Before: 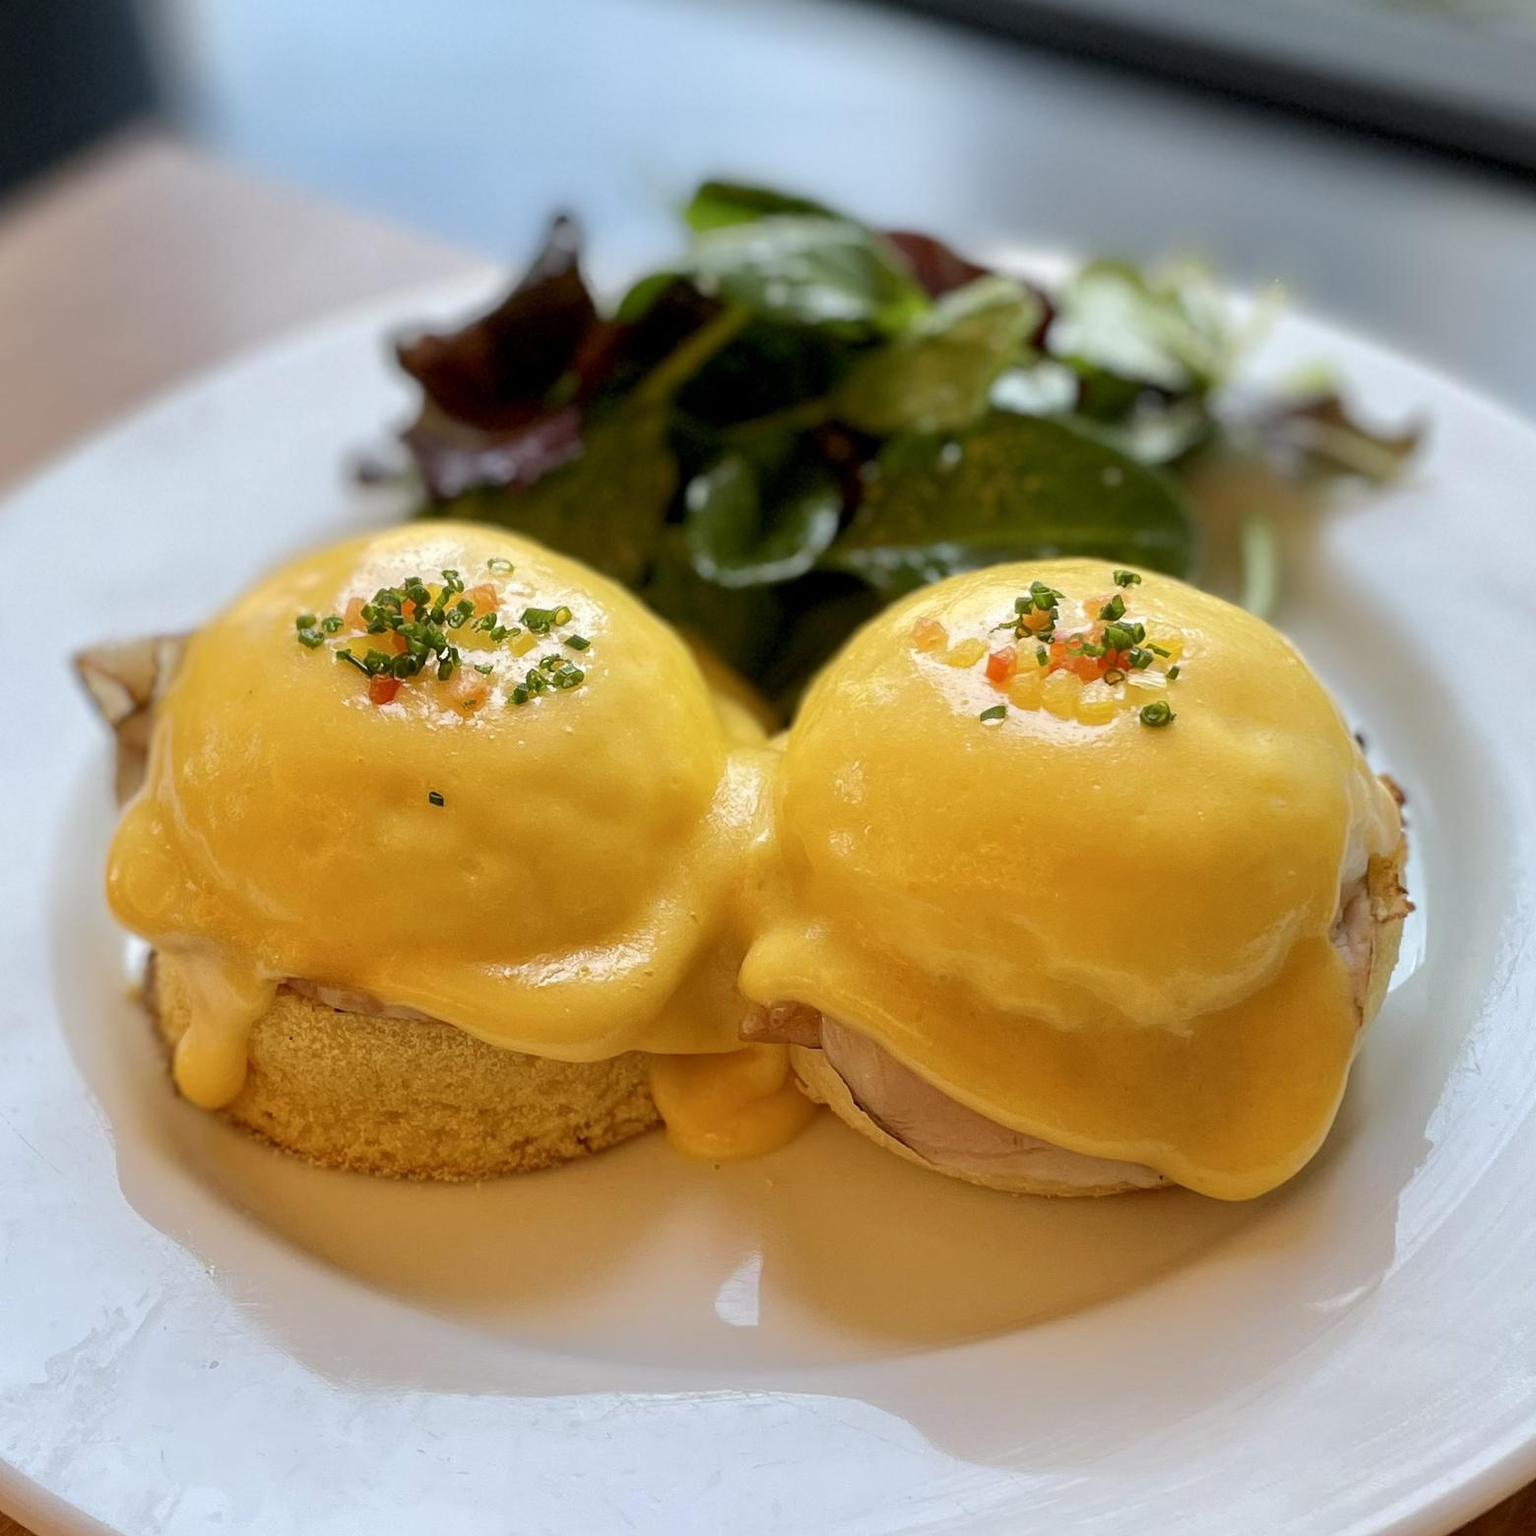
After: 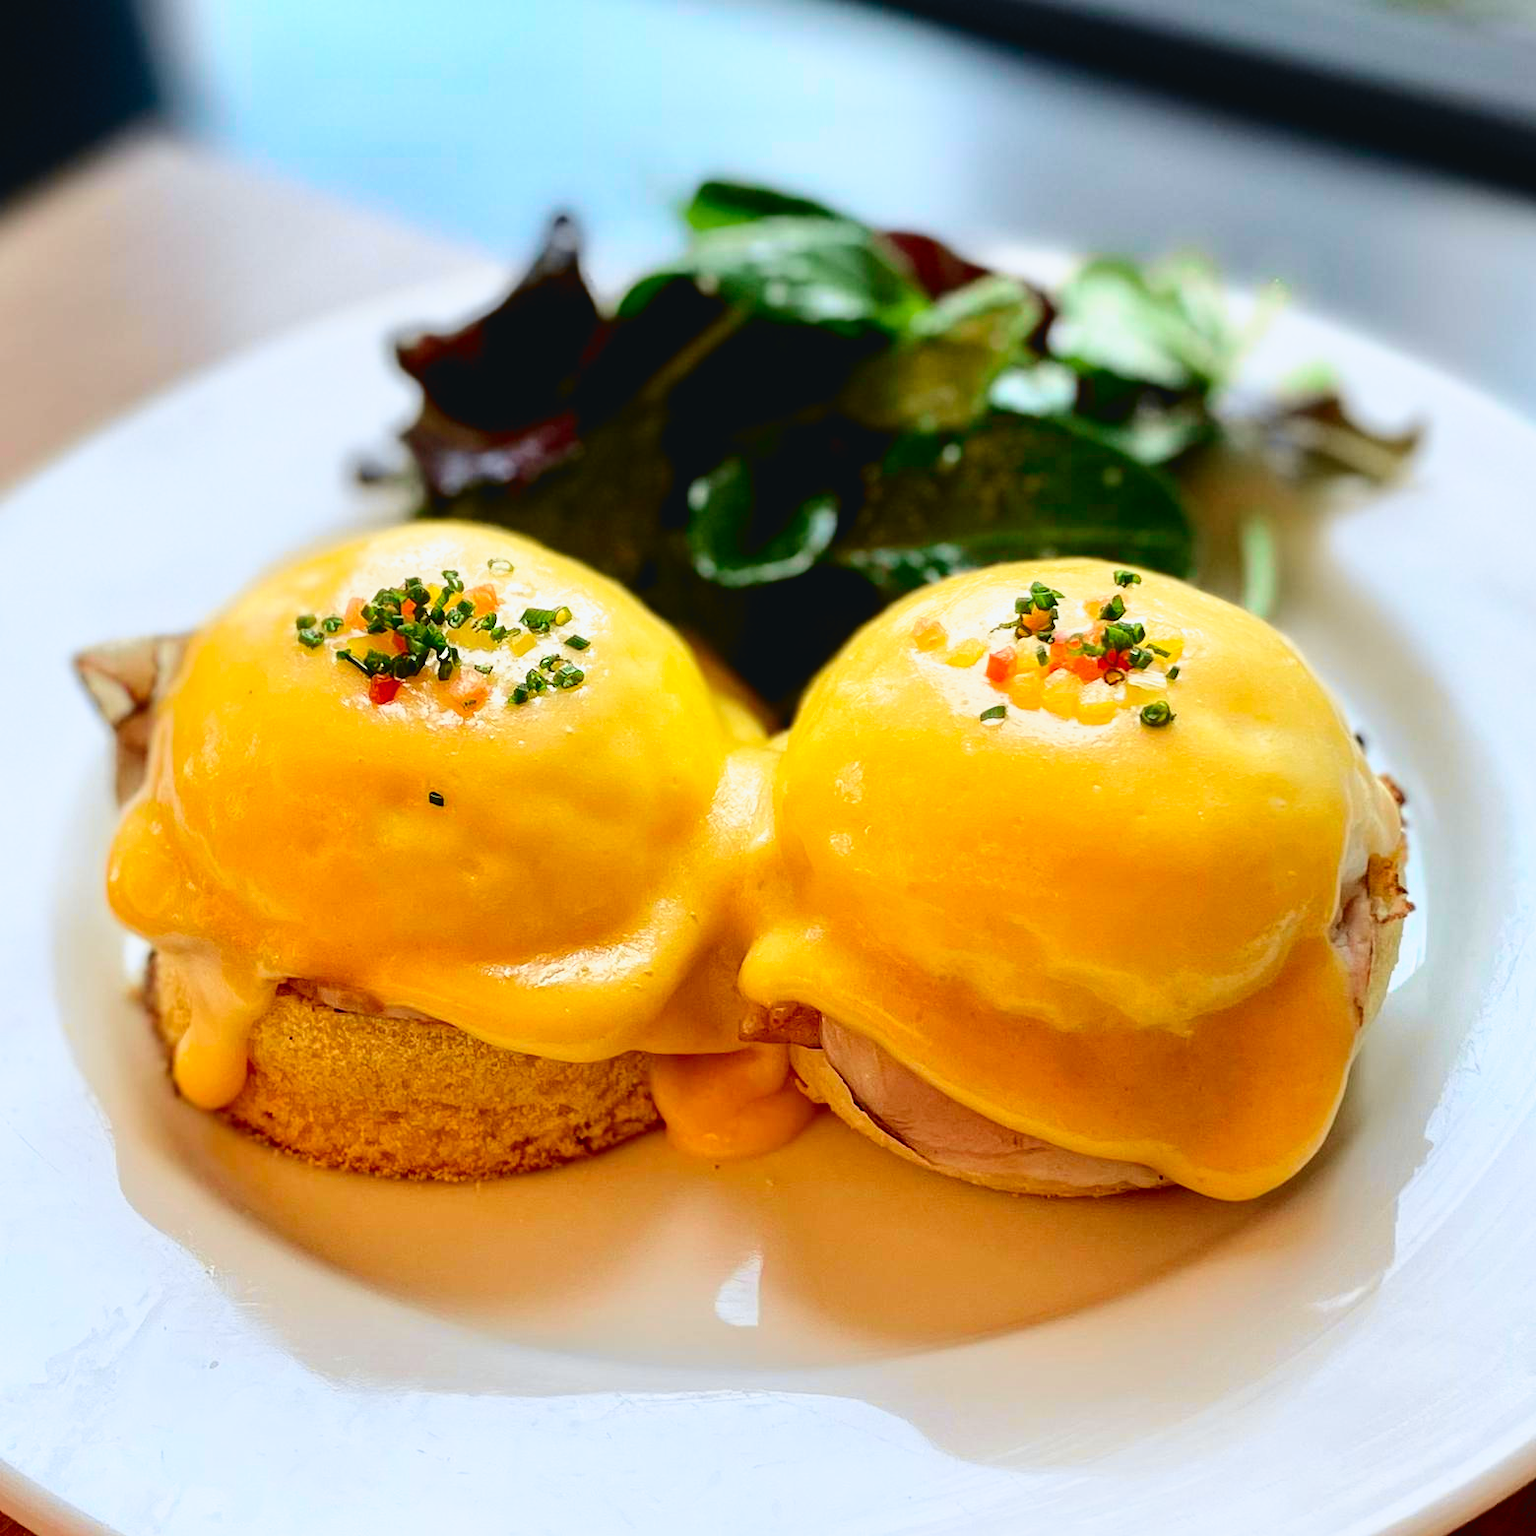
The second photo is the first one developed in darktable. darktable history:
filmic rgb: black relative exposure -8.7 EV, white relative exposure 2.7 EV, threshold 3 EV, target black luminance 0%, hardness 6.25, latitude 76.53%, contrast 1.326, shadows ↔ highlights balance -0.349%, preserve chrominance no, color science v4 (2020), enable highlight reconstruction true
tone curve: curves: ch0 [(0, 0.039) (0.104, 0.103) (0.273, 0.267) (0.448, 0.487) (0.704, 0.761) (0.886, 0.922) (0.994, 0.971)]; ch1 [(0, 0) (0.335, 0.298) (0.446, 0.413) (0.485, 0.487) (0.515, 0.503) (0.566, 0.563) (0.641, 0.655) (1, 1)]; ch2 [(0, 0) (0.314, 0.301) (0.421, 0.411) (0.502, 0.494) (0.528, 0.54) (0.557, 0.559) (0.612, 0.605) (0.722, 0.686) (1, 1)], color space Lab, independent channels, preserve colors none
